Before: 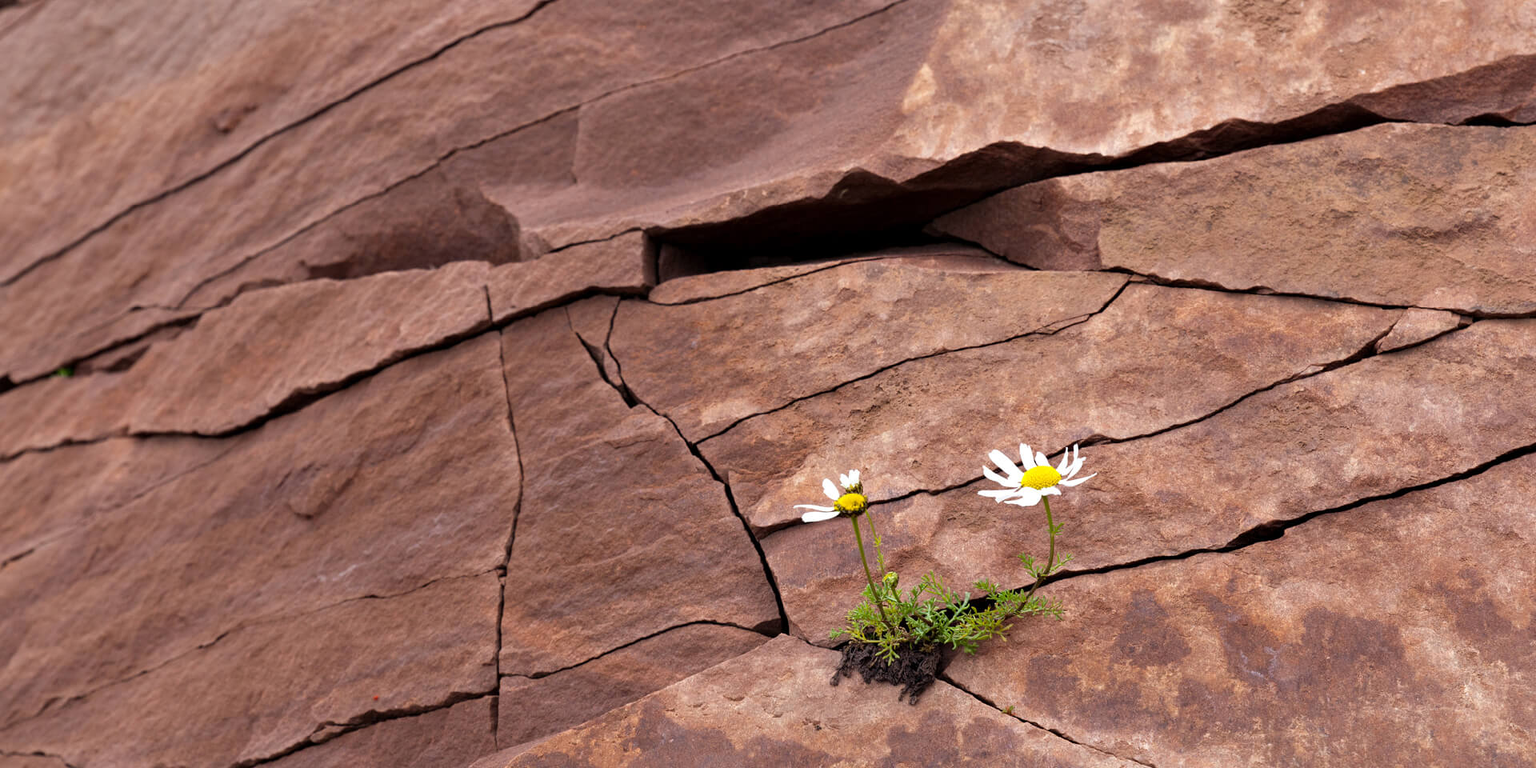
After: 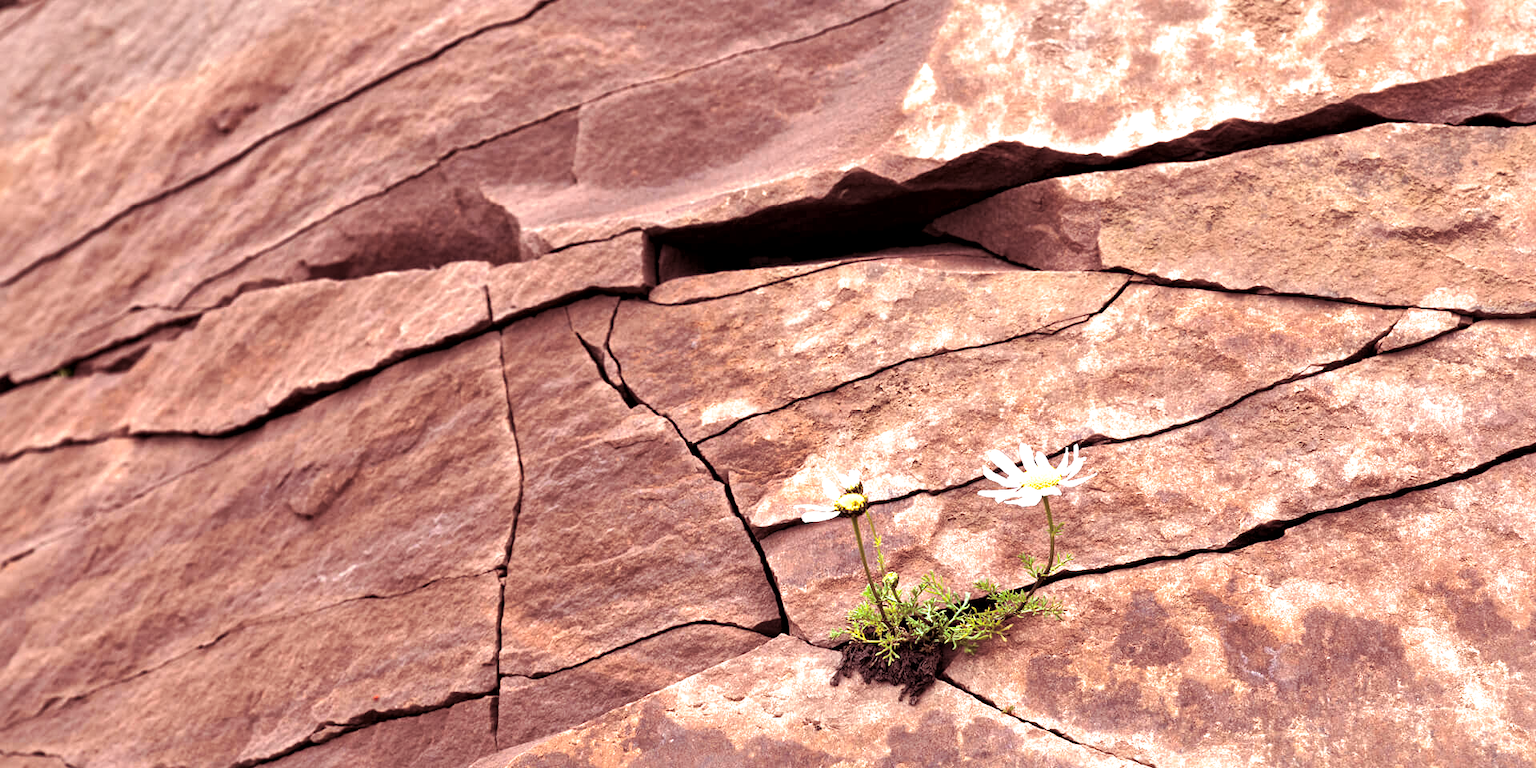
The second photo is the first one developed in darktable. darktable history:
split-toning: on, module defaults
exposure: exposure 0.943 EV, compensate highlight preservation false
local contrast: mode bilateral grid, contrast 25, coarseness 47, detail 151%, midtone range 0.2
